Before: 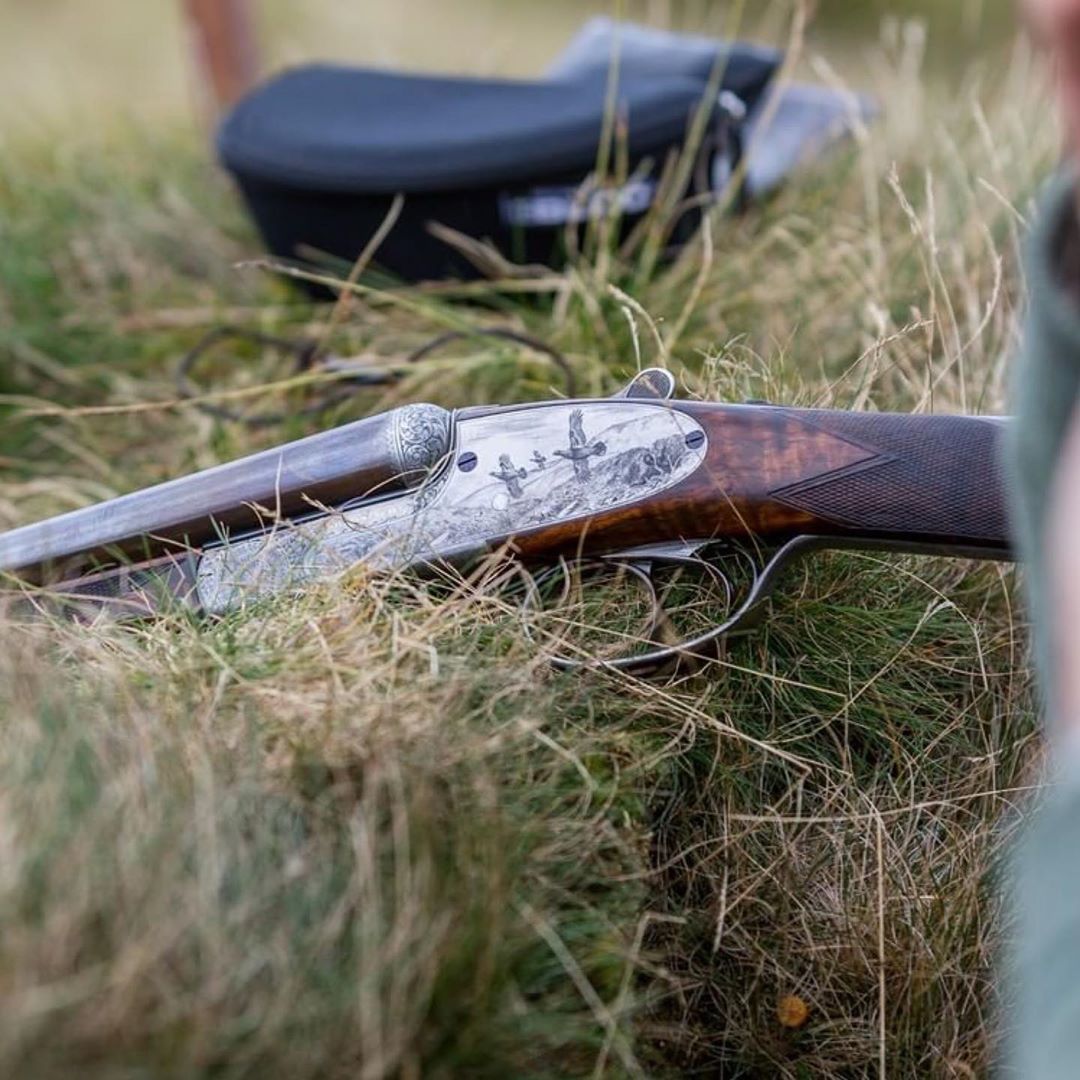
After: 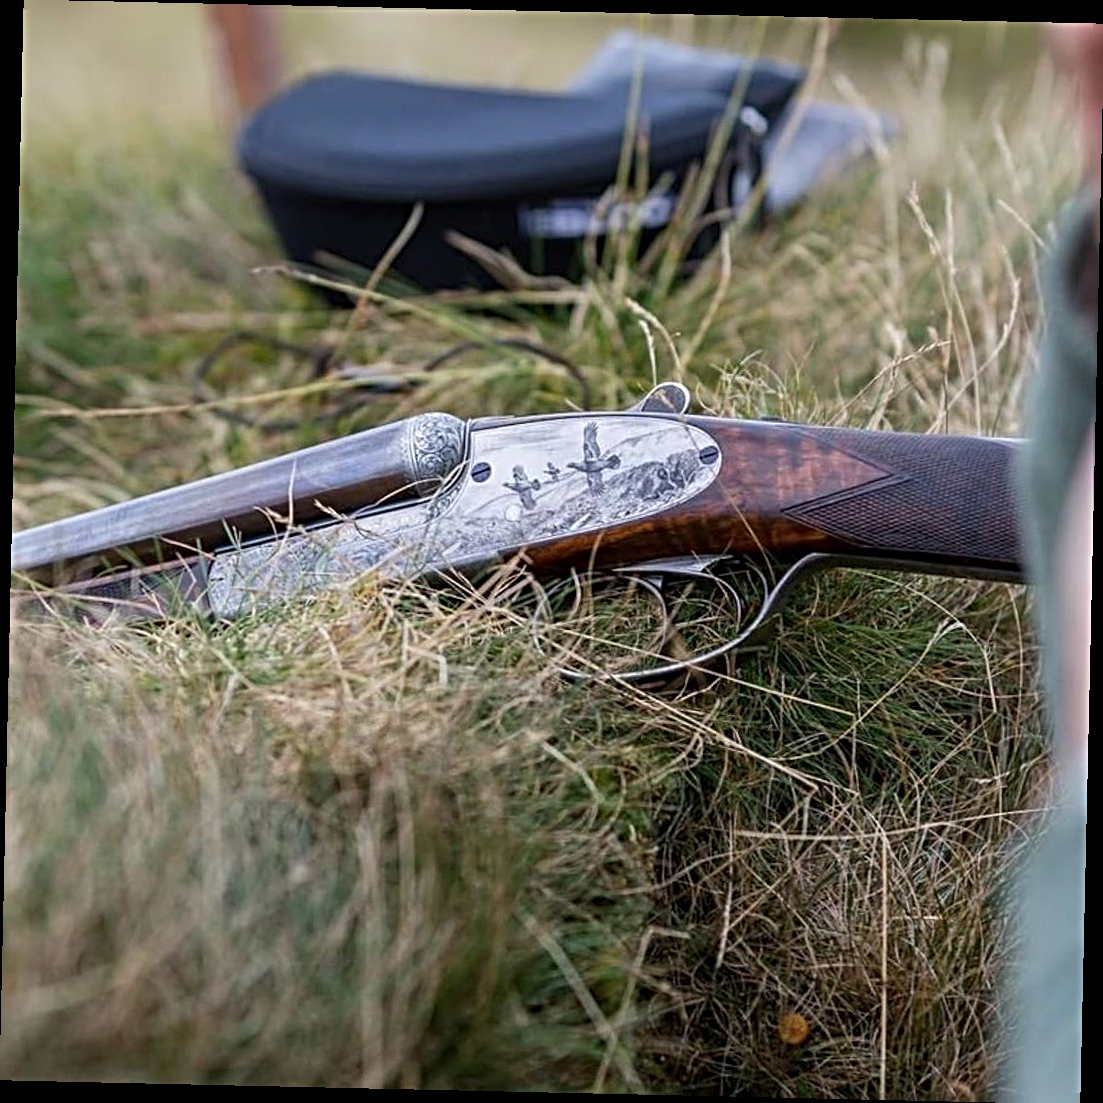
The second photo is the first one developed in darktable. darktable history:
crop and rotate: angle -1.28°
sharpen: radius 3.967
